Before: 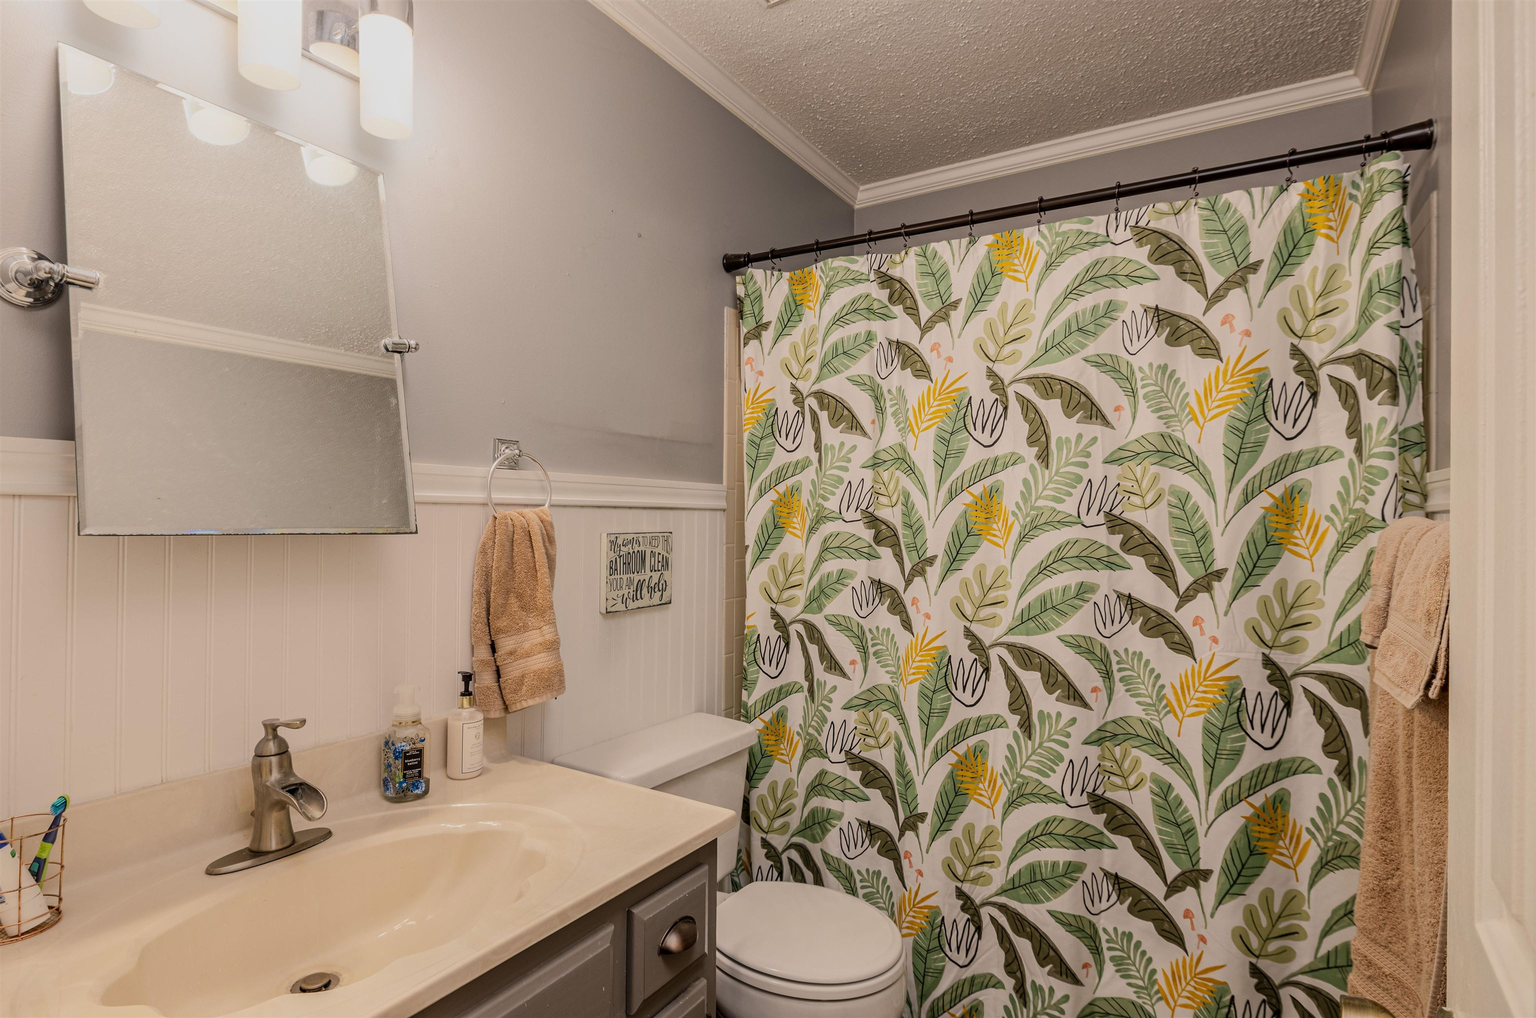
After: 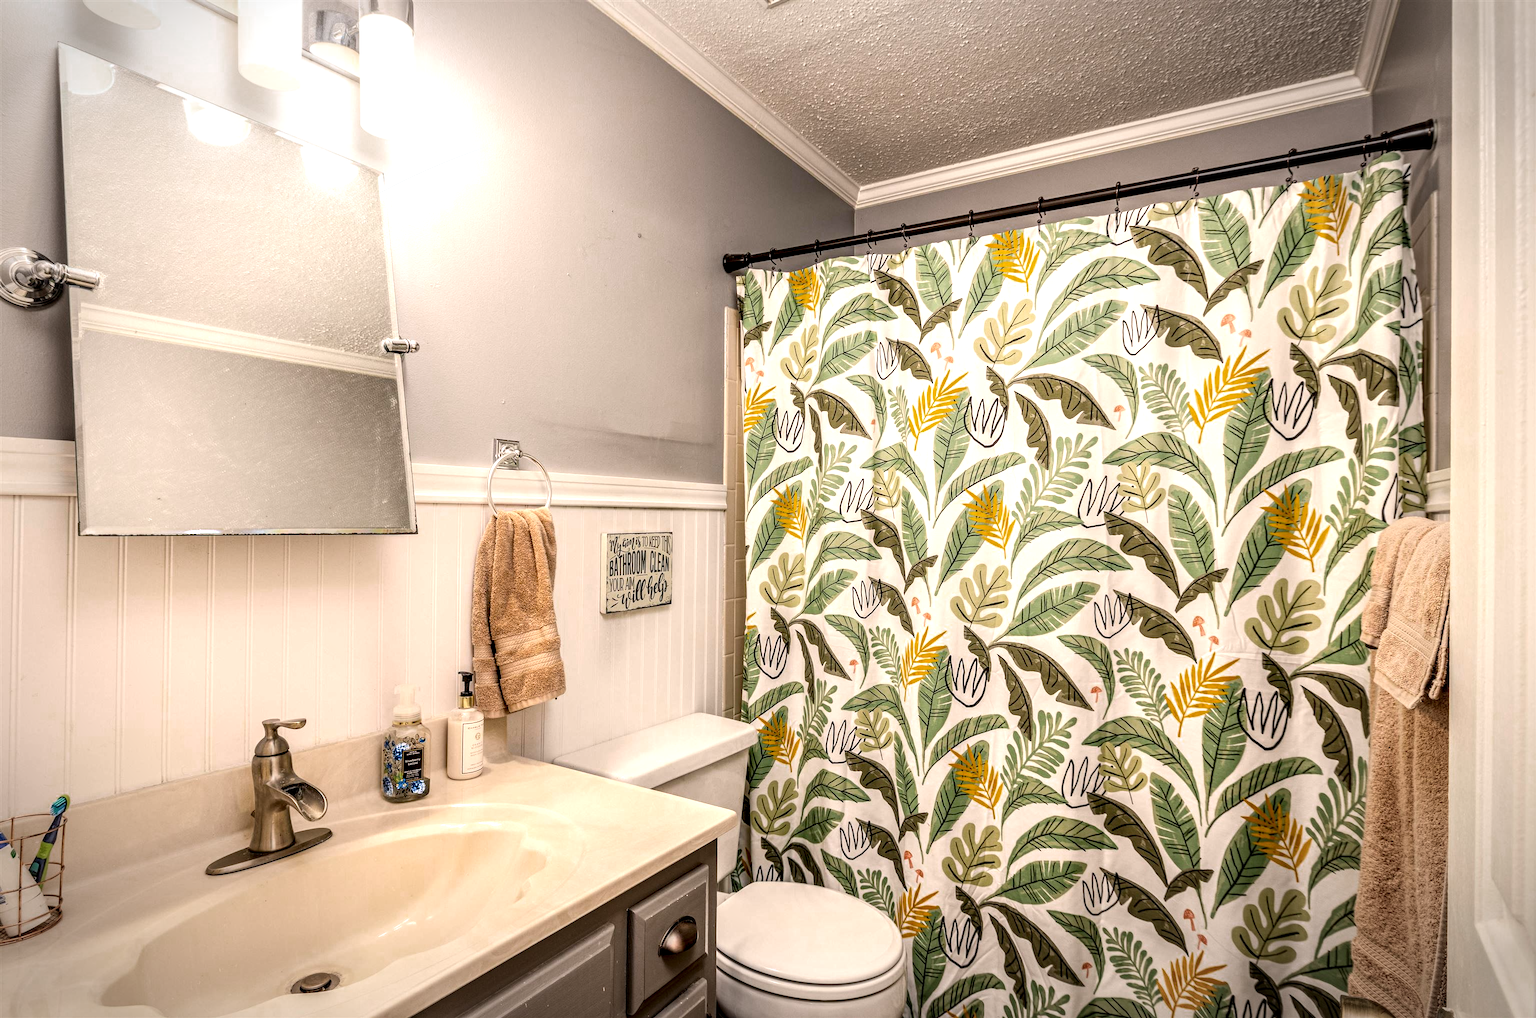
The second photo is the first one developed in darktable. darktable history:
color zones: curves: ch0 [(0.203, 0.433) (0.607, 0.517) (0.697, 0.696) (0.705, 0.897)]
local contrast: highlights 60%, shadows 63%, detail 160%
vignetting: brightness -0.576, saturation -0.26, automatic ratio true, unbound false
exposure: exposure 1.059 EV, compensate exposure bias true, compensate highlight preservation false
